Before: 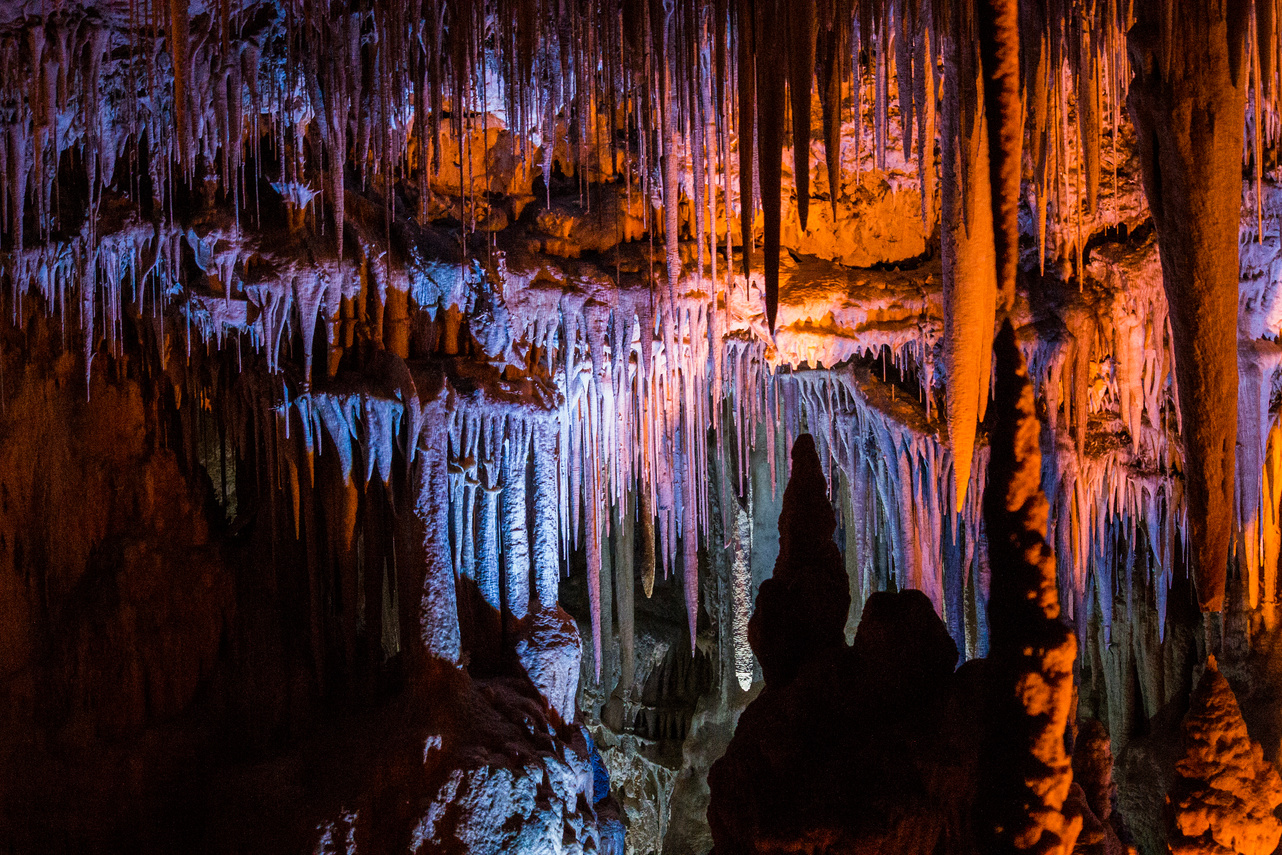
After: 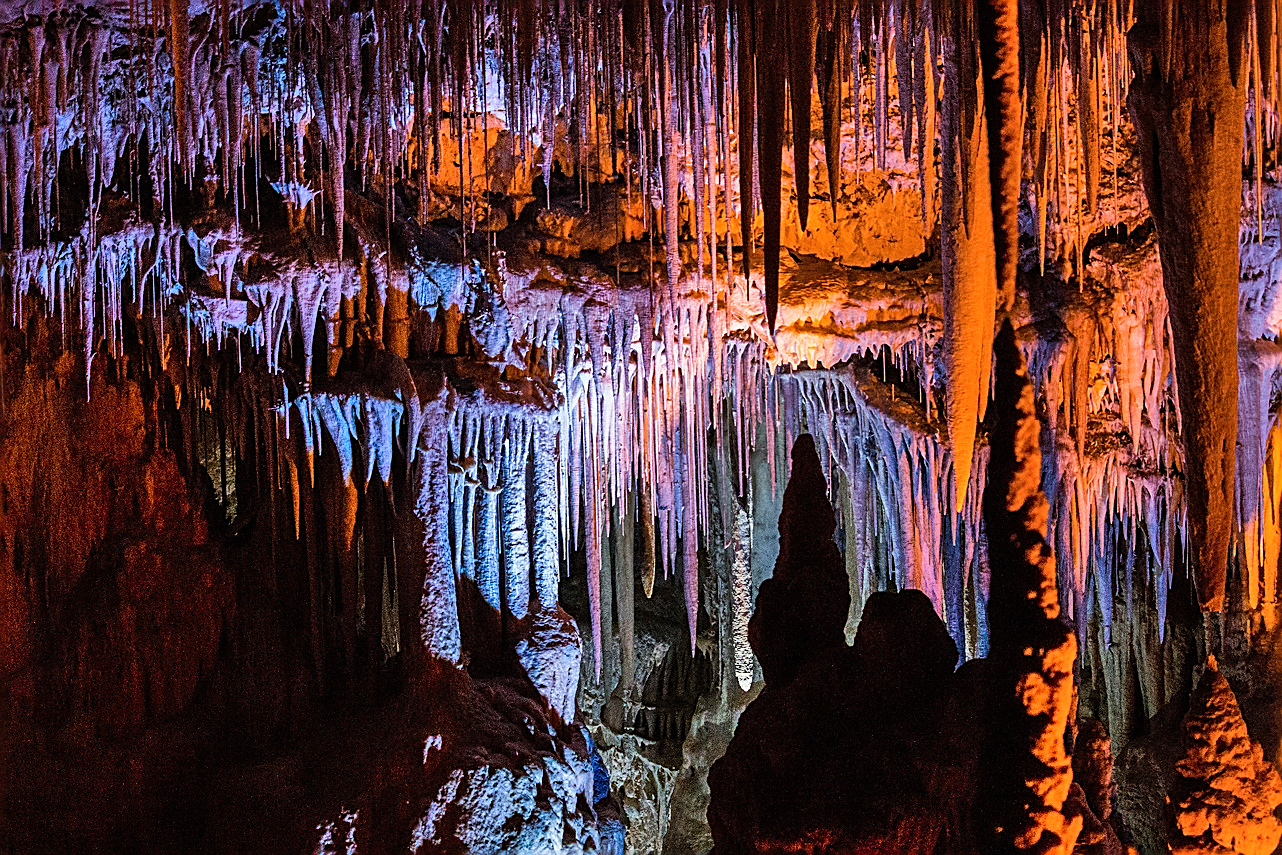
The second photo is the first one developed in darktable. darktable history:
shadows and highlights: low approximation 0.01, soften with gaussian
sharpen: amount 0.91
